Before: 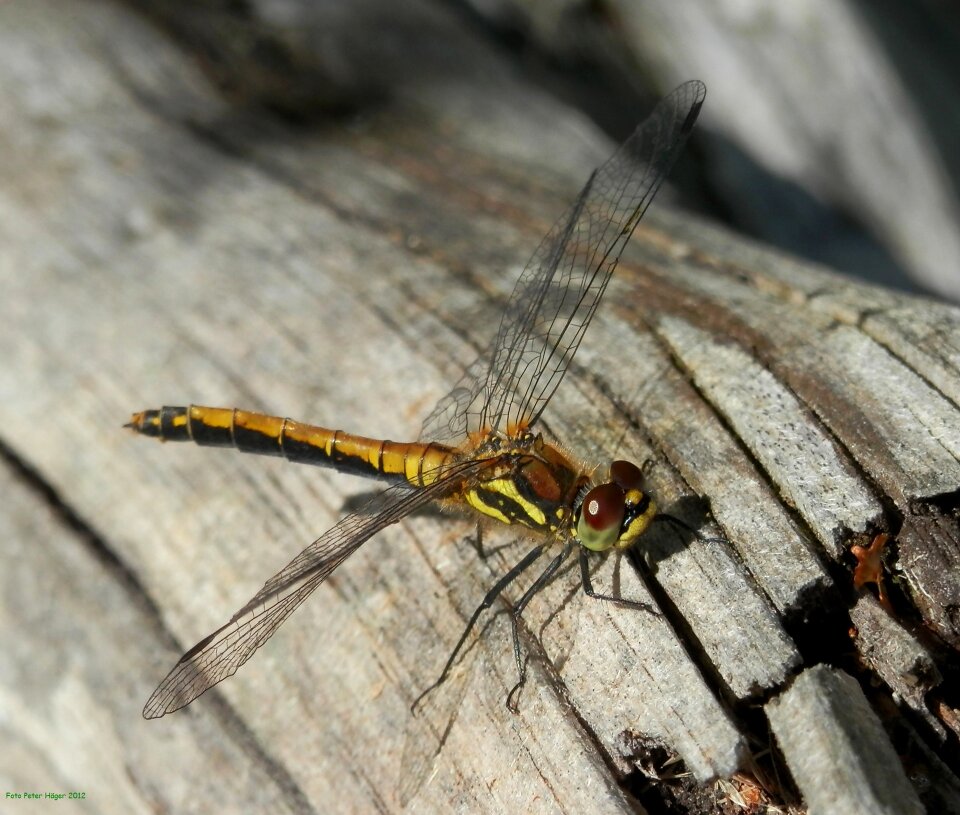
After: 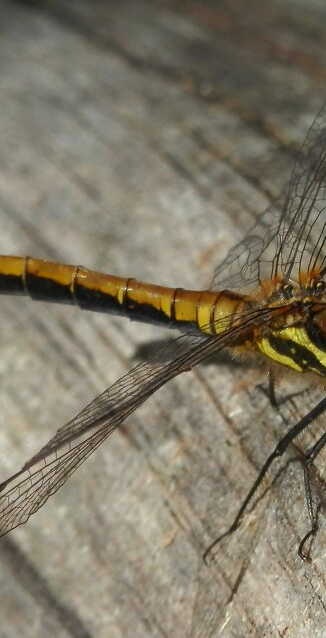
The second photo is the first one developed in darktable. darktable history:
base curve: curves: ch0 [(0, 0) (0.595, 0.418) (1, 1)]
crop and rotate: left 21.728%, top 18.709%, right 44.29%, bottom 2.98%
